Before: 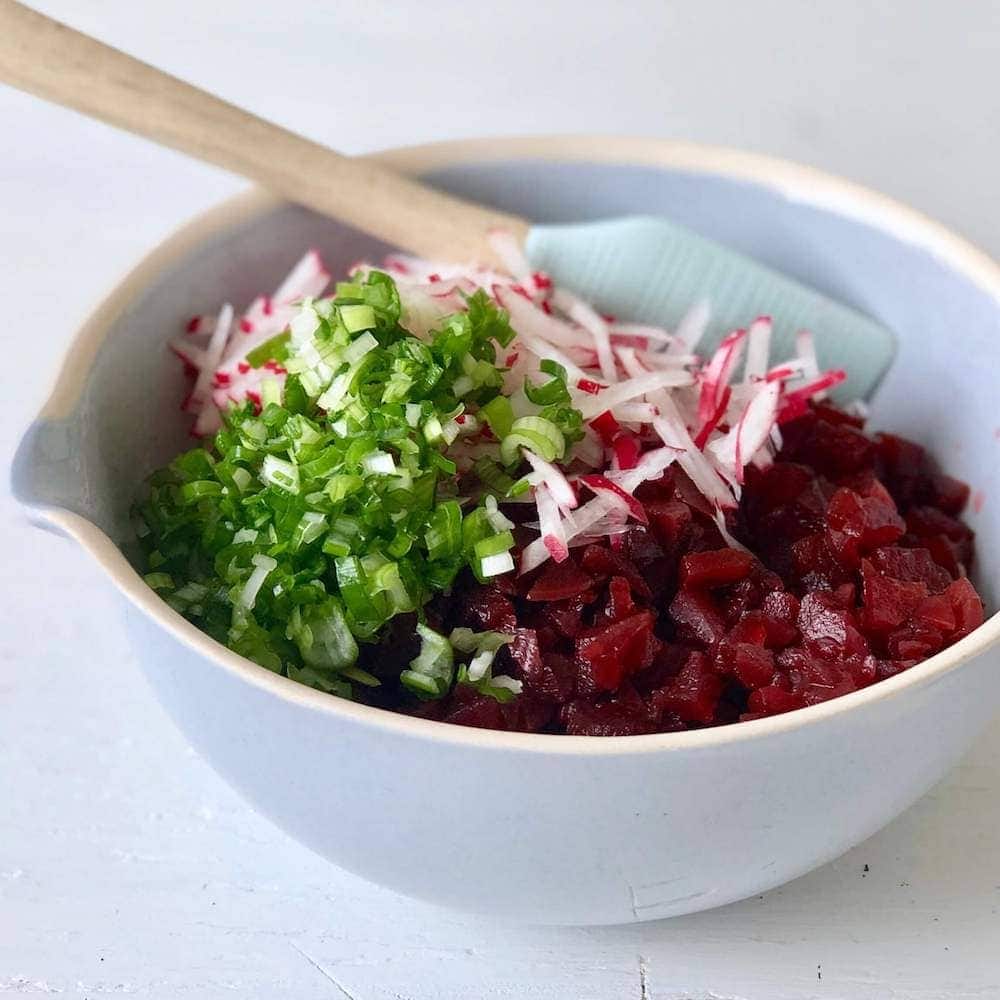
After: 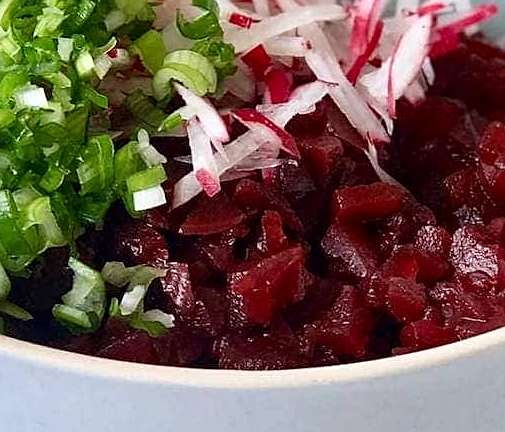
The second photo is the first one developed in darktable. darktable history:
local contrast: mode bilateral grid, contrast 20, coarseness 49, detail 119%, midtone range 0.2
contrast brightness saturation: contrast 0.077, saturation 0.021
crop: left 34.819%, top 36.674%, right 14.665%, bottom 20.108%
sharpen: on, module defaults
